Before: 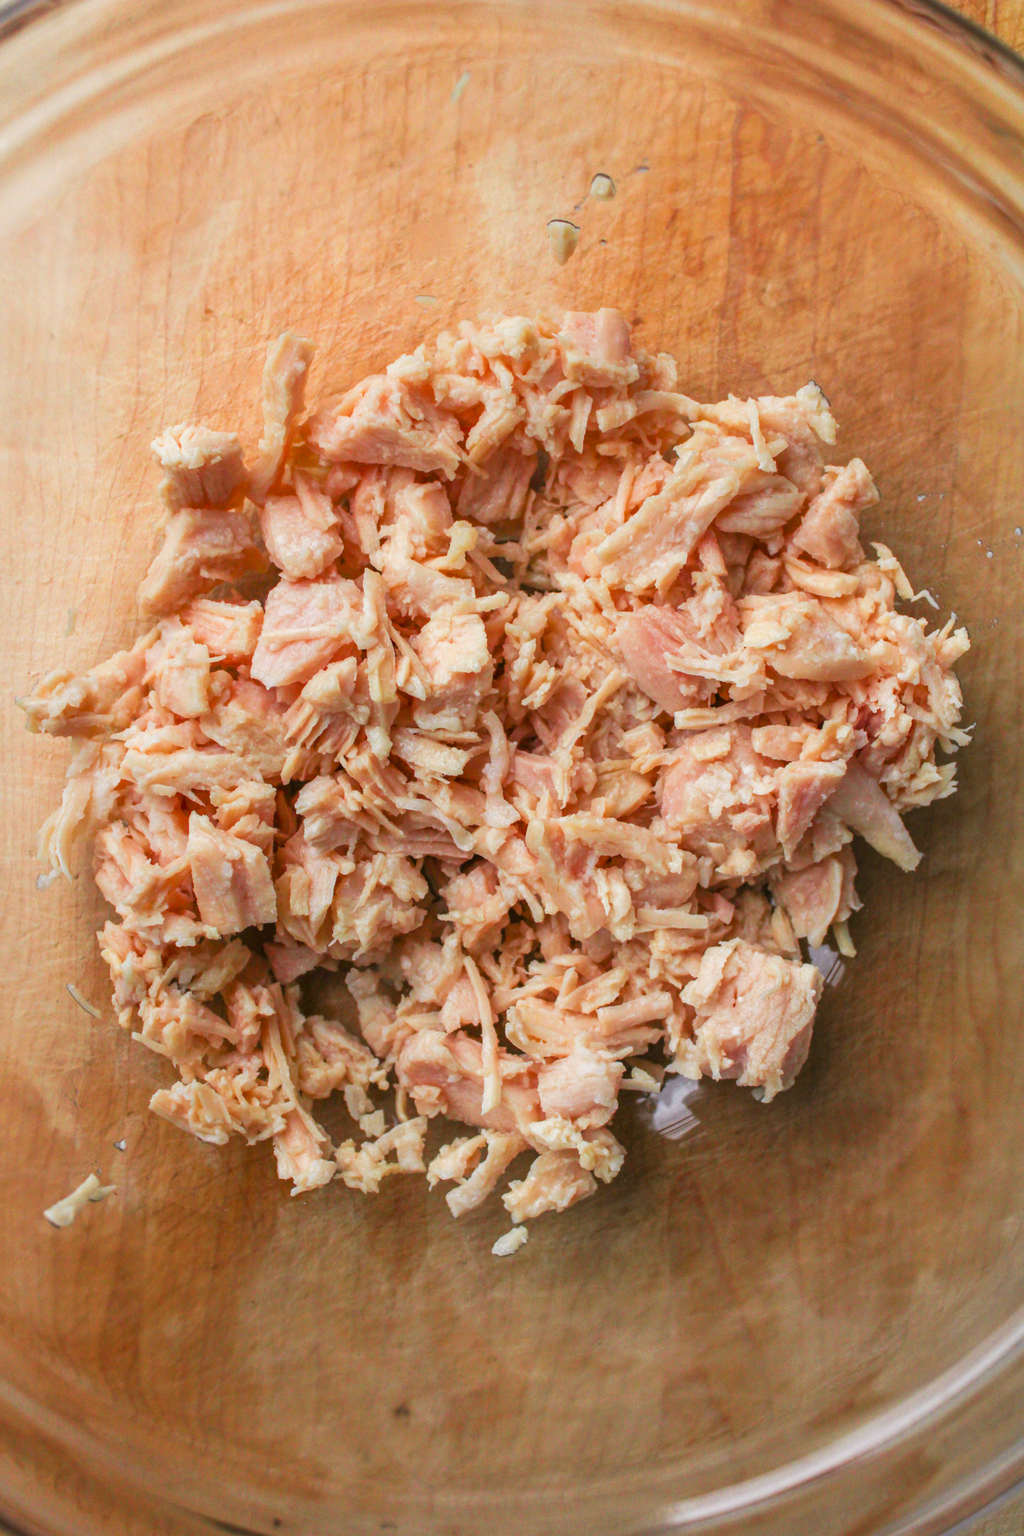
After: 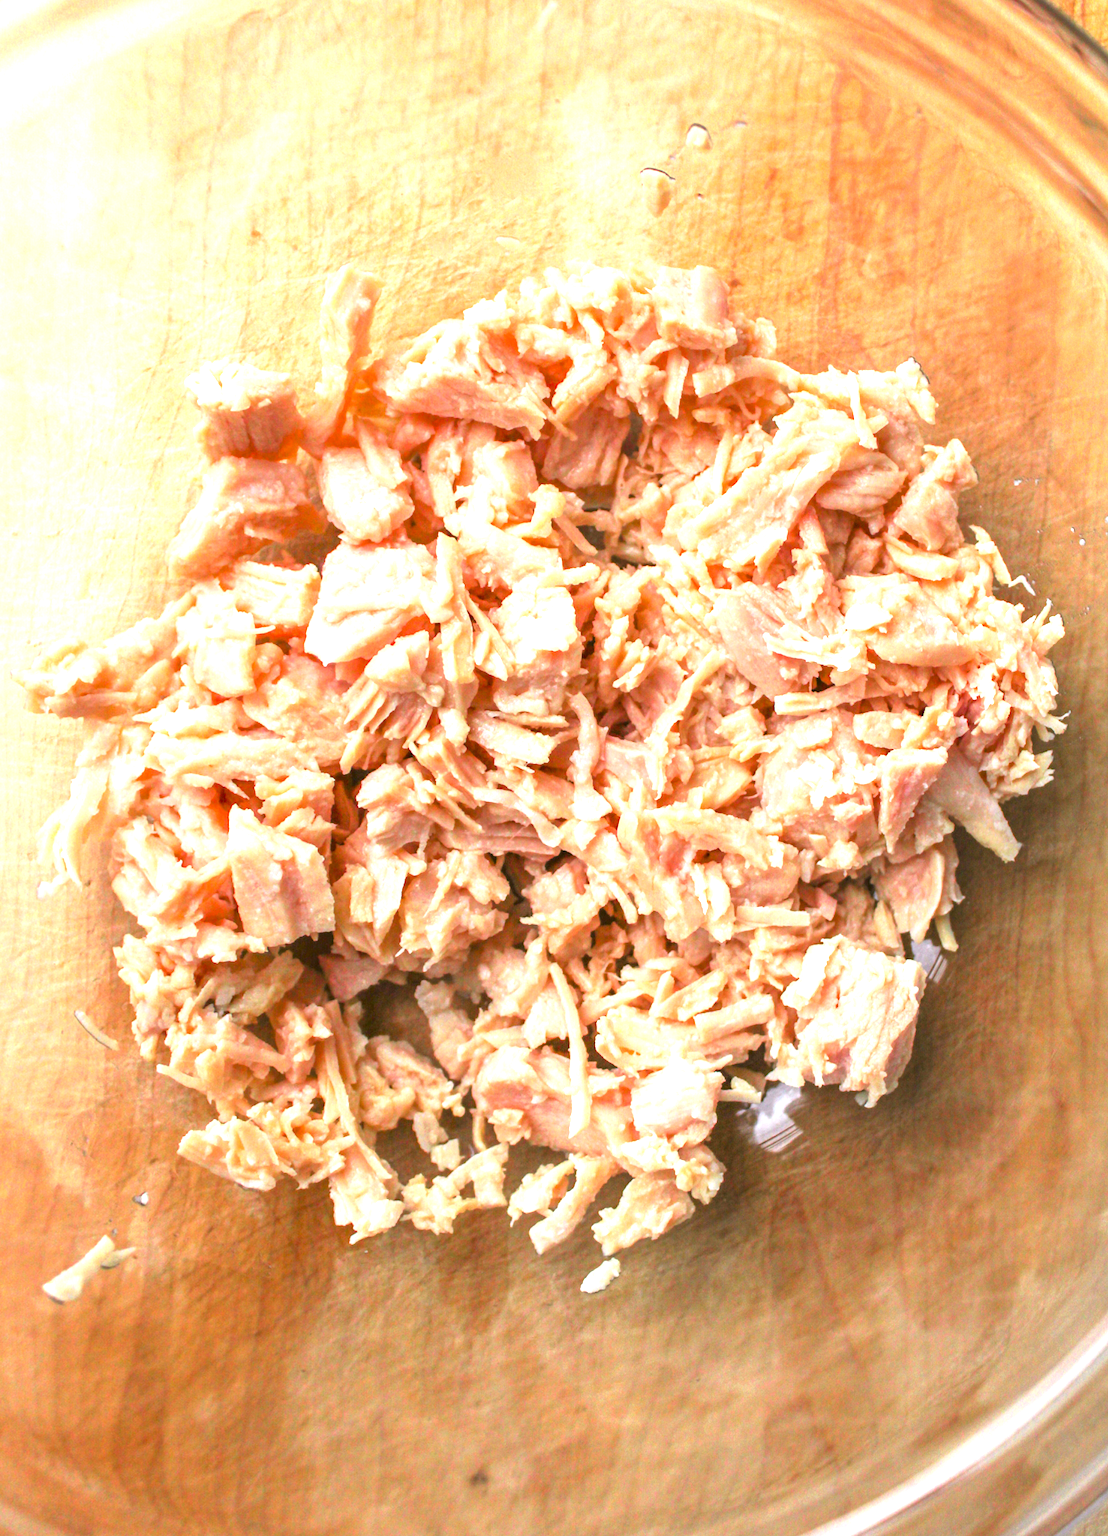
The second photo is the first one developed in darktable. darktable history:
exposure: exposure 1.137 EV, compensate highlight preservation false
rotate and perspective: rotation -0.013°, lens shift (vertical) -0.027, lens shift (horizontal) 0.178, crop left 0.016, crop right 0.989, crop top 0.082, crop bottom 0.918
